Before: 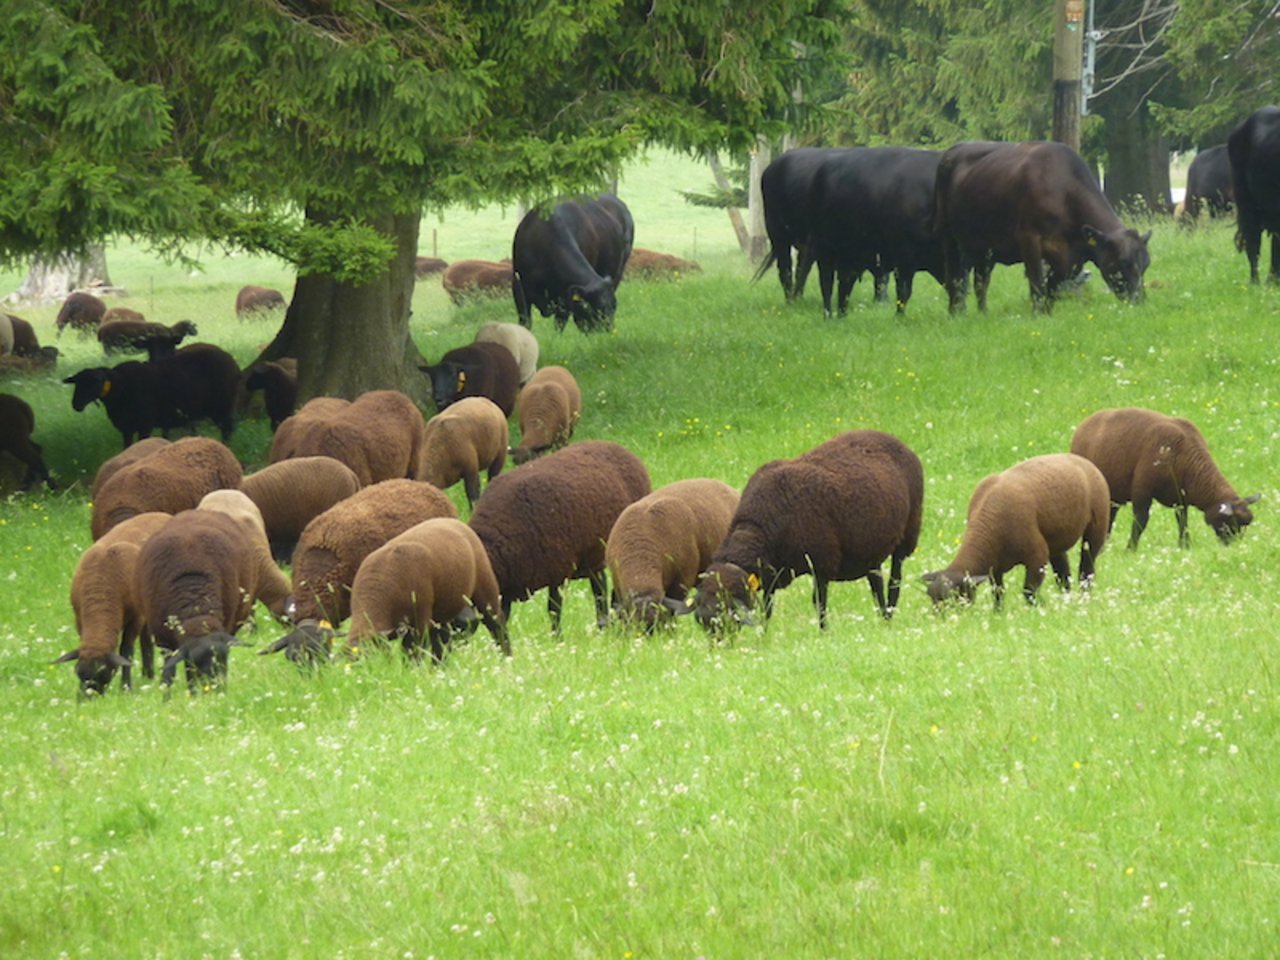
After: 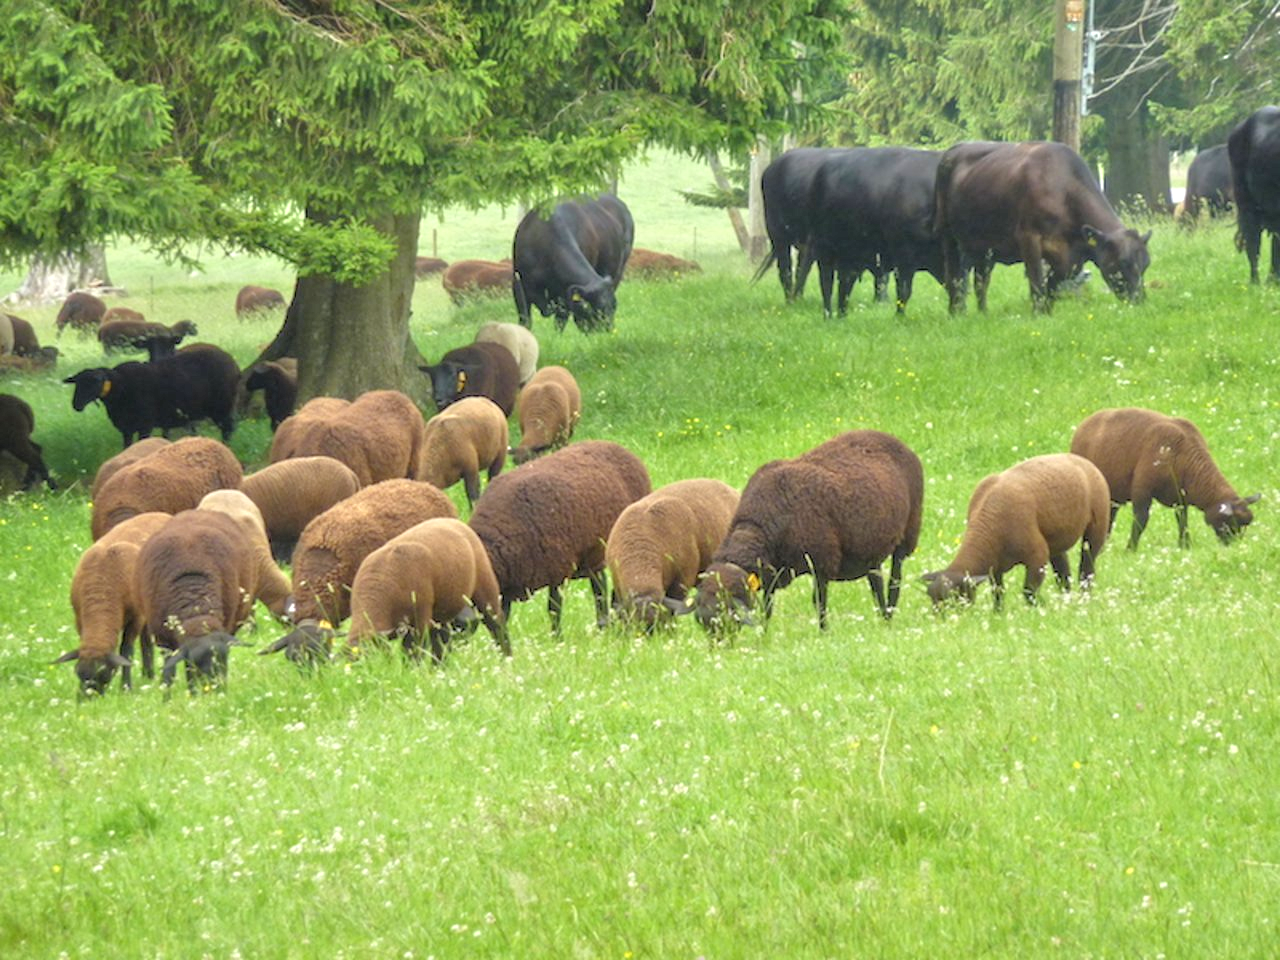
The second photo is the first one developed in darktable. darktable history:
local contrast: on, module defaults
tone equalizer: -7 EV 0.151 EV, -6 EV 0.598 EV, -5 EV 1.17 EV, -4 EV 1.36 EV, -3 EV 1.13 EV, -2 EV 0.6 EV, -1 EV 0.151 EV, mask exposure compensation -0.493 EV
